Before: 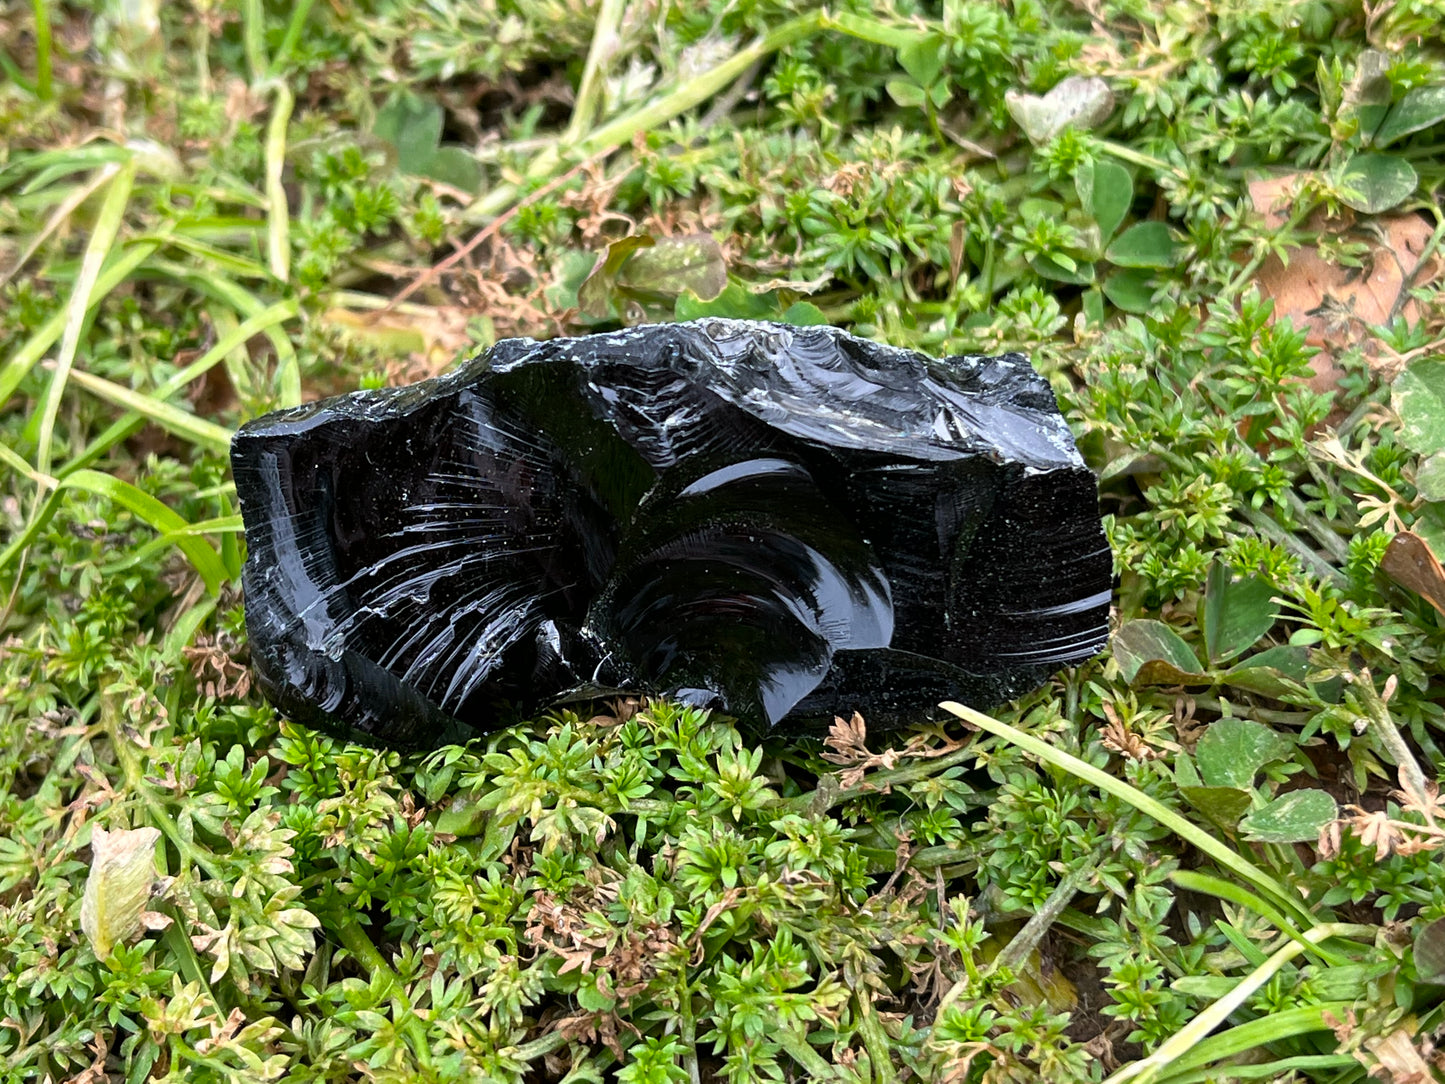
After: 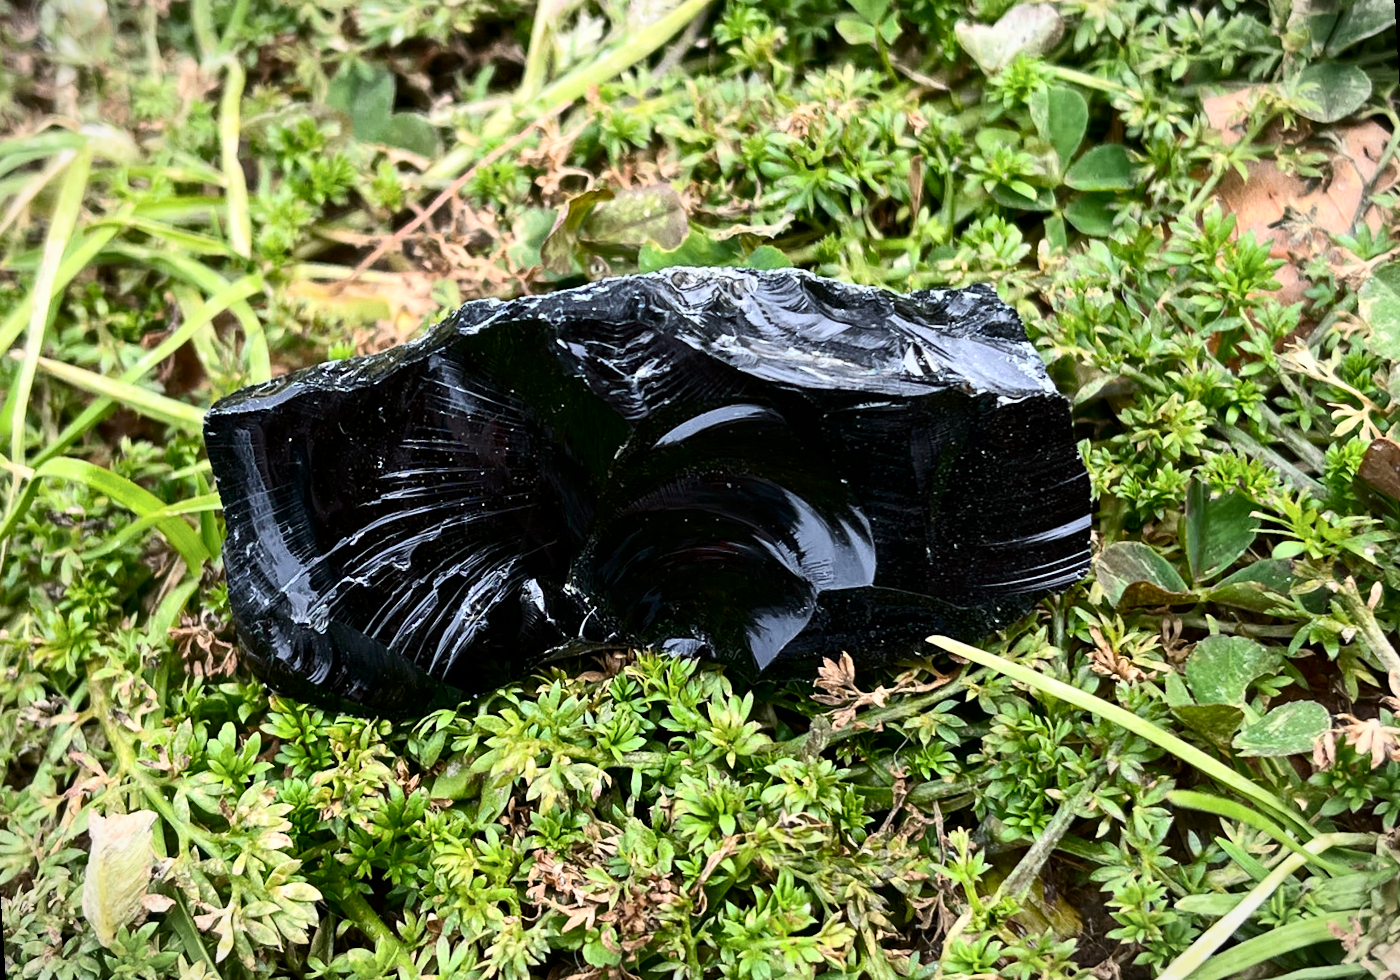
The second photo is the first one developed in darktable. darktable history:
rotate and perspective: rotation -3.52°, crop left 0.036, crop right 0.964, crop top 0.081, crop bottom 0.919
contrast brightness saturation: contrast 0.28
vignetting: fall-off start 100%, brightness -0.282, width/height ratio 1.31
